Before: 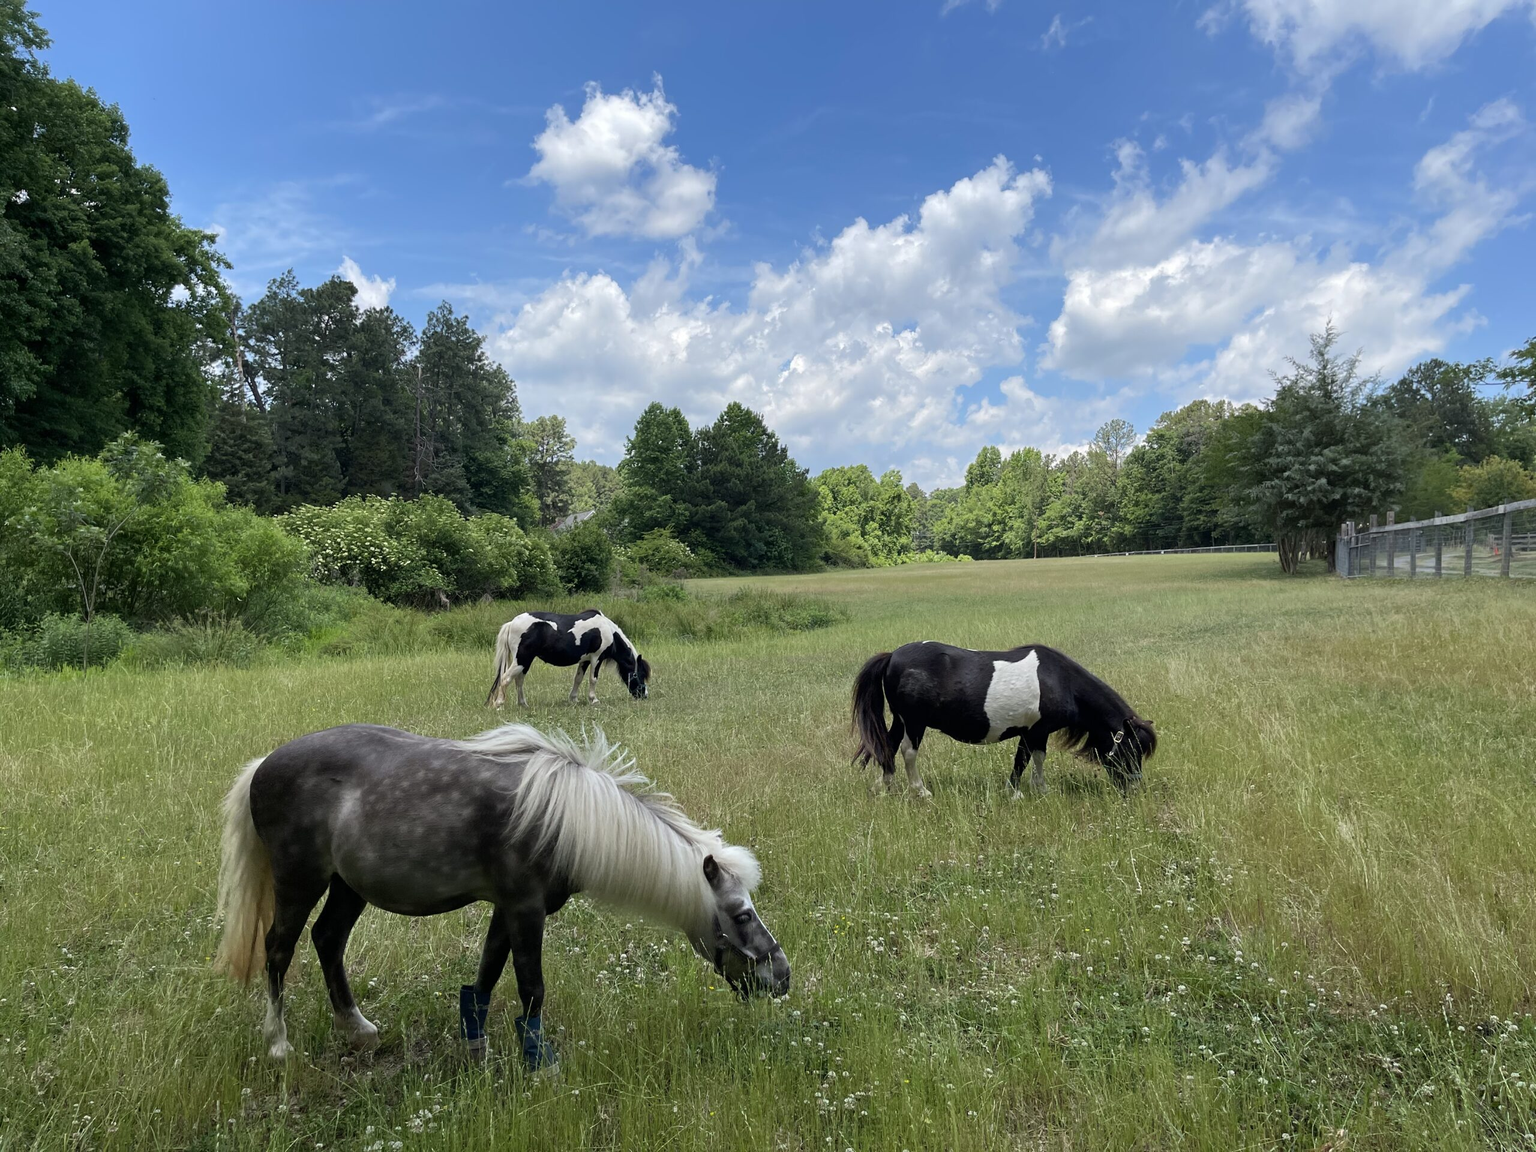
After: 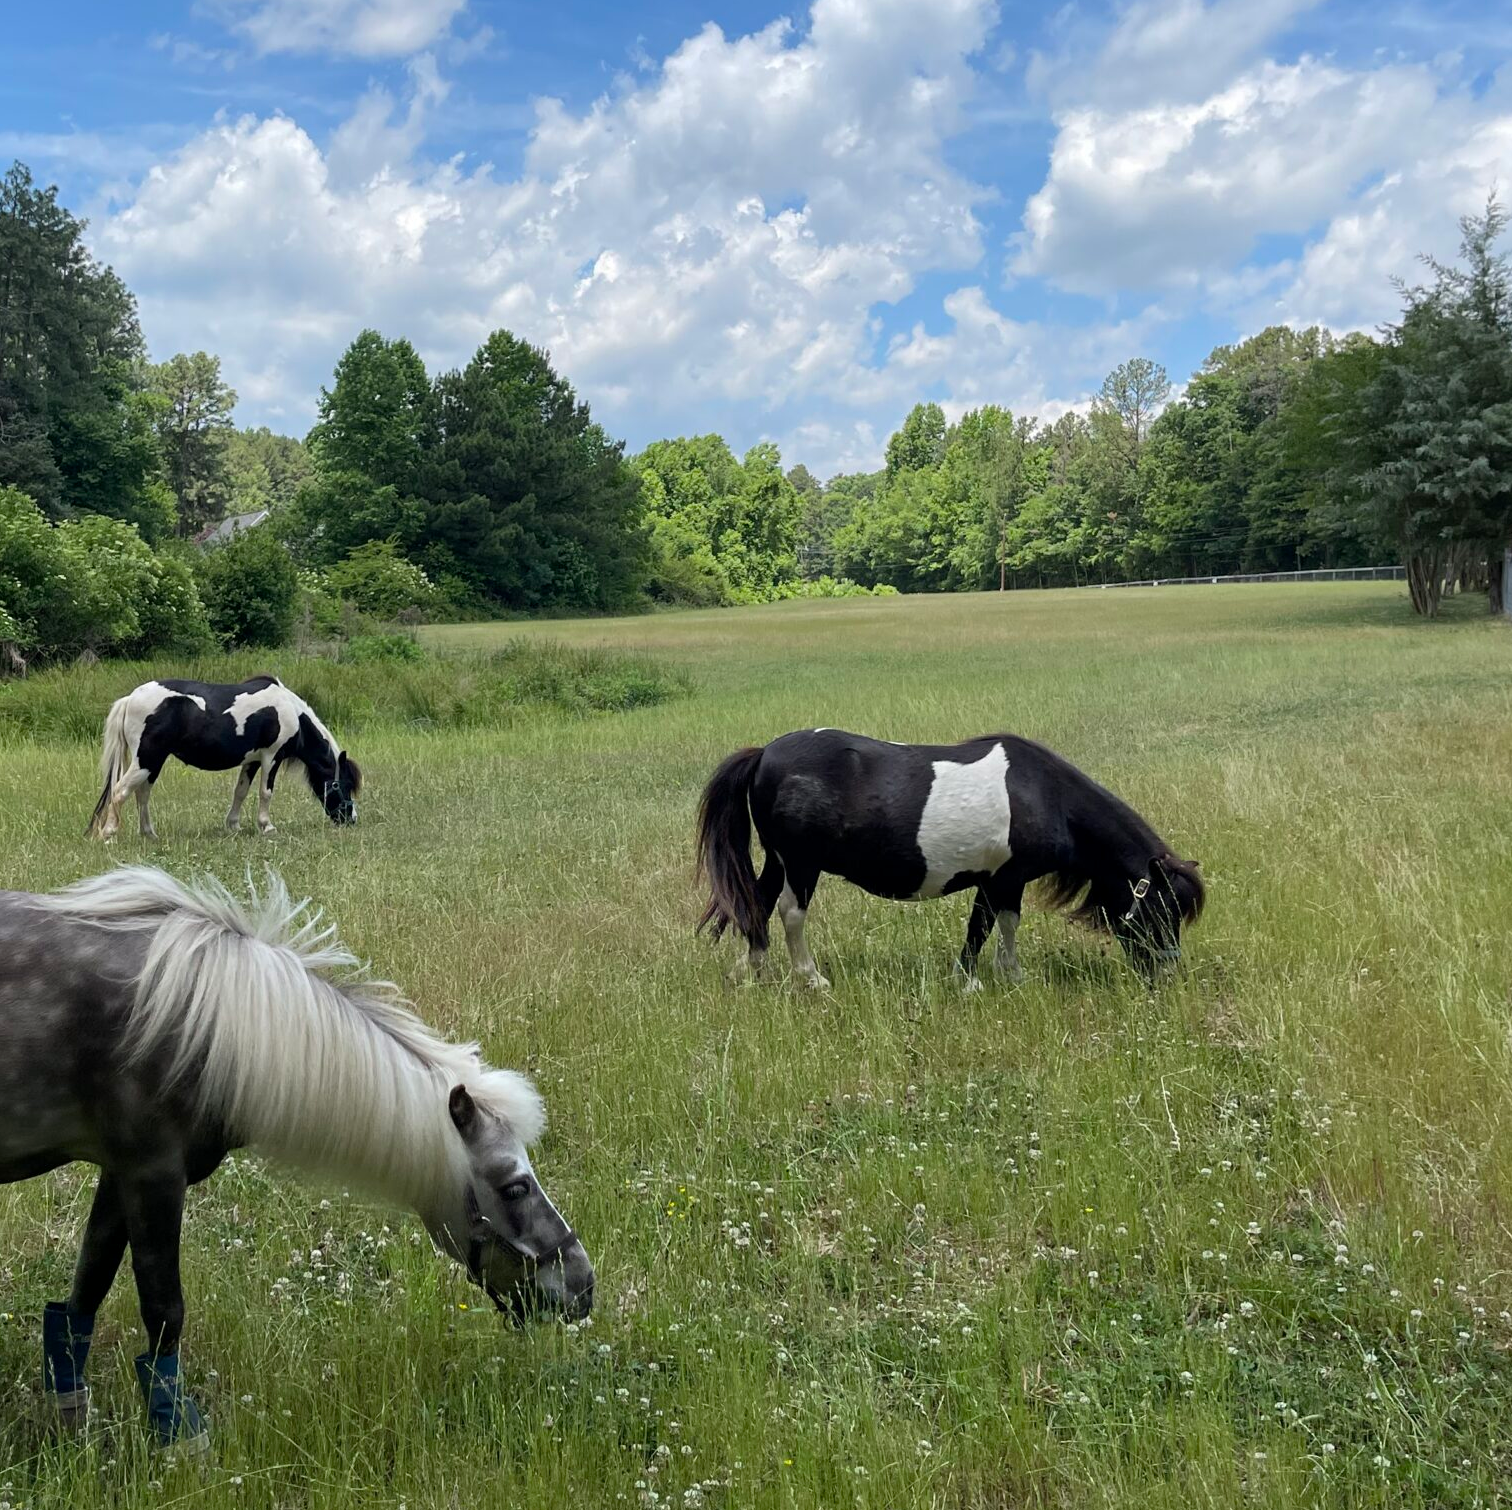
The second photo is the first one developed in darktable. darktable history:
crop and rotate: left 28.256%, top 17.734%, right 12.656%, bottom 3.573%
exposure: black level correction 0.001, compensate highlight preservation false
